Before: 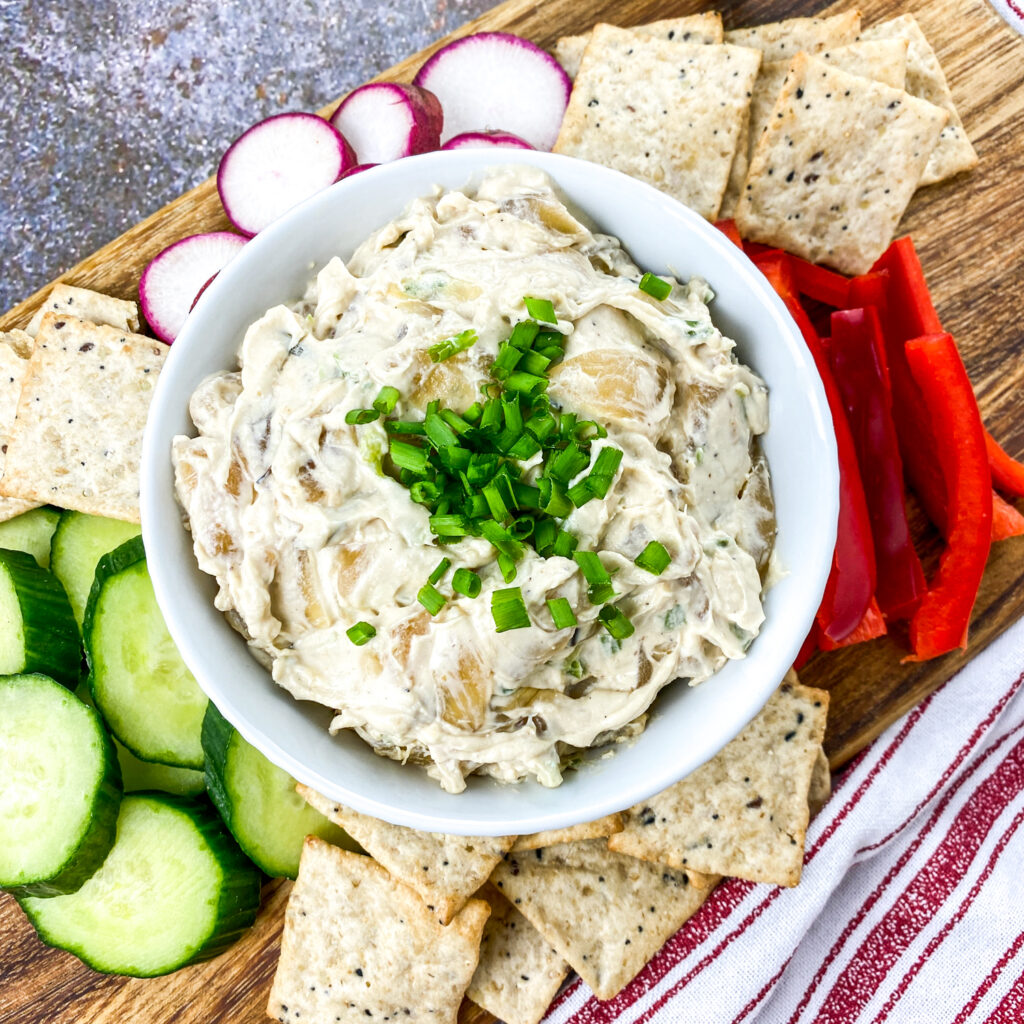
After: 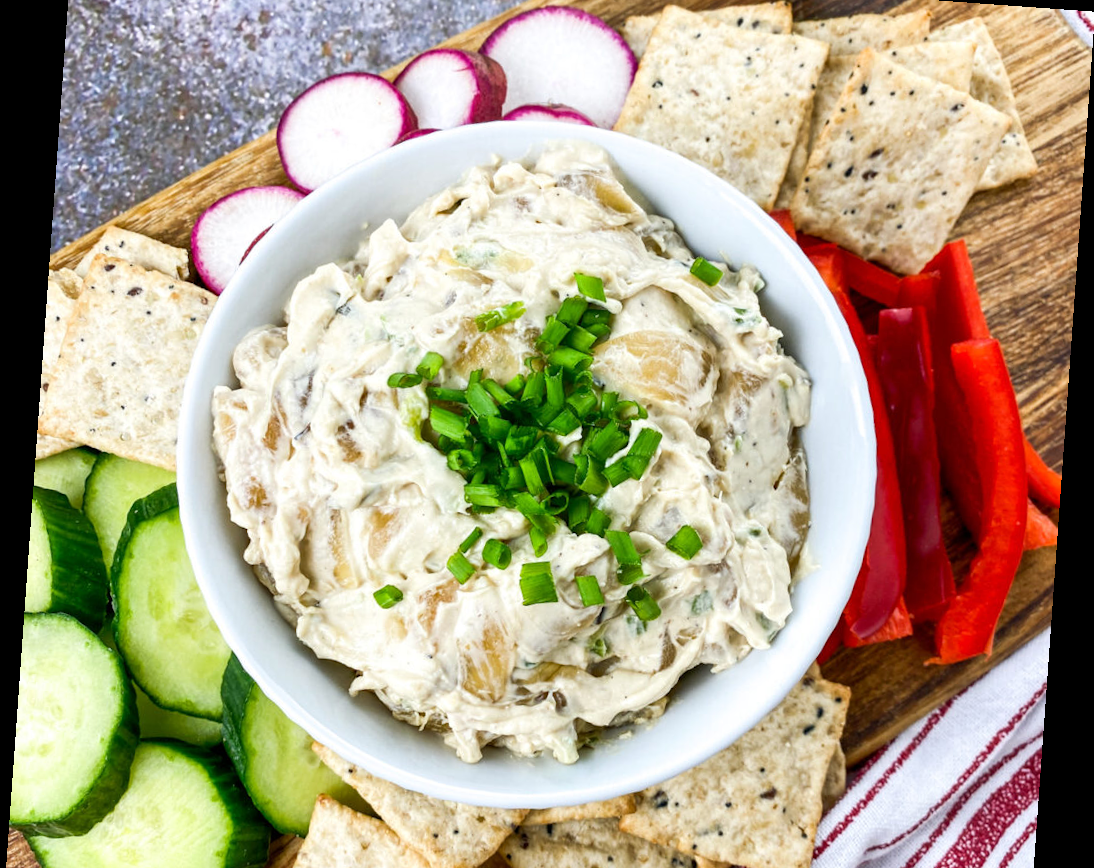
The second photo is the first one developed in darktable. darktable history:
rotate and perspective: rotation 4.1°, automatic cropping off
crop and rotate: top 5.667%, bottom 14.937%
